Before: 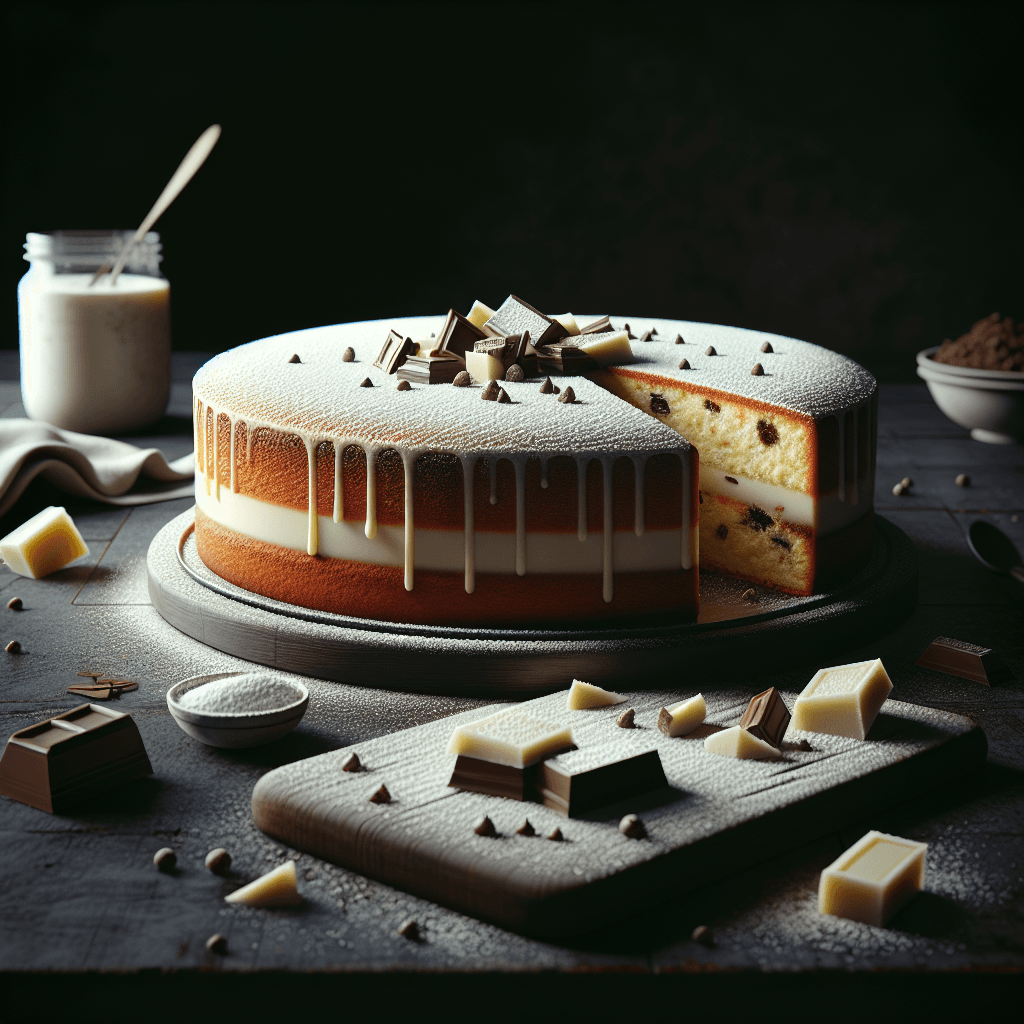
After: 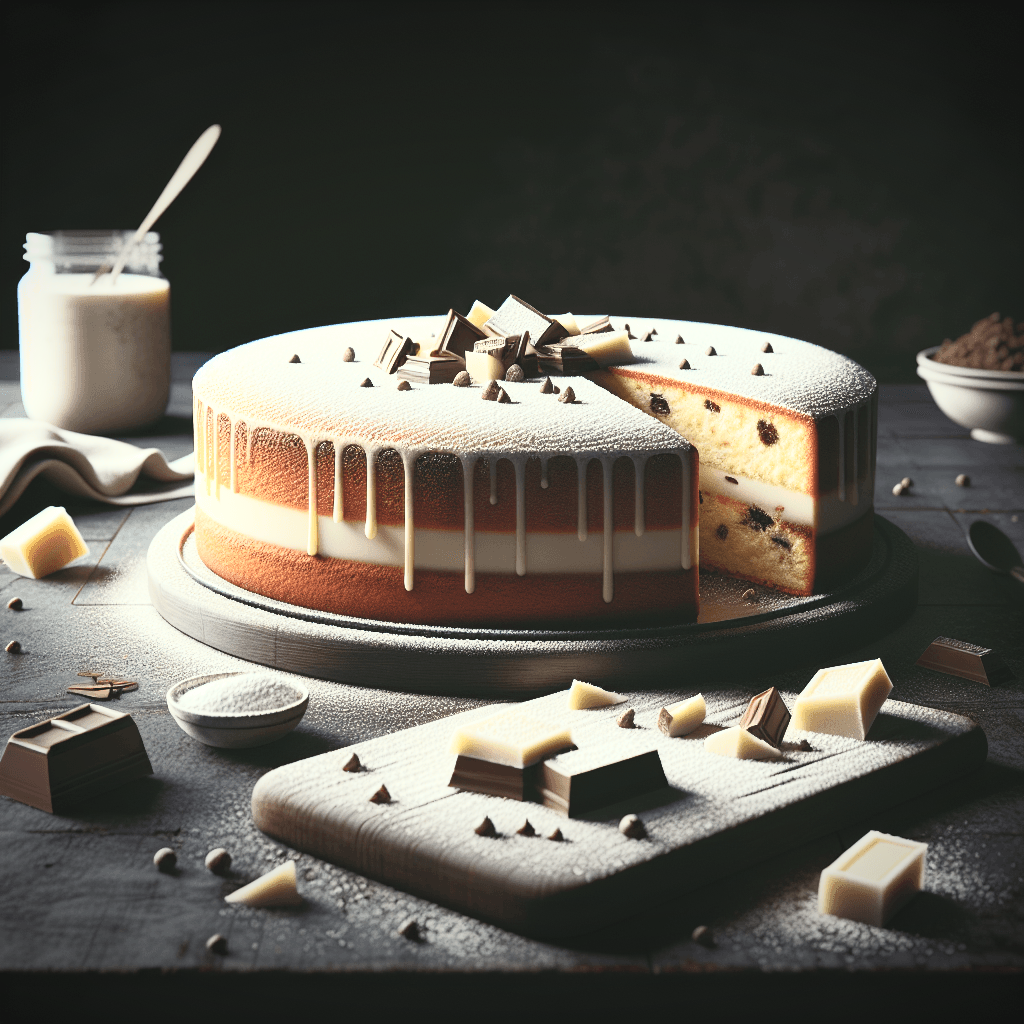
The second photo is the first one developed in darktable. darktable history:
levels: levels [0, 0.478, 1]
tone equalizer: edges refinement/feathering 500, mask exposure compensation -1.57 EV, preserve details guided filter
color correction: highlights a* 0.881, highlights b* 2.82, saturation 1.07
vignetting: fall-off start 98.14%, fall-off radius 100.36%, width/height ratio 1.426
contrast brightness saturation: contrast 0.416, brightness 0.563, saturation -0.206
